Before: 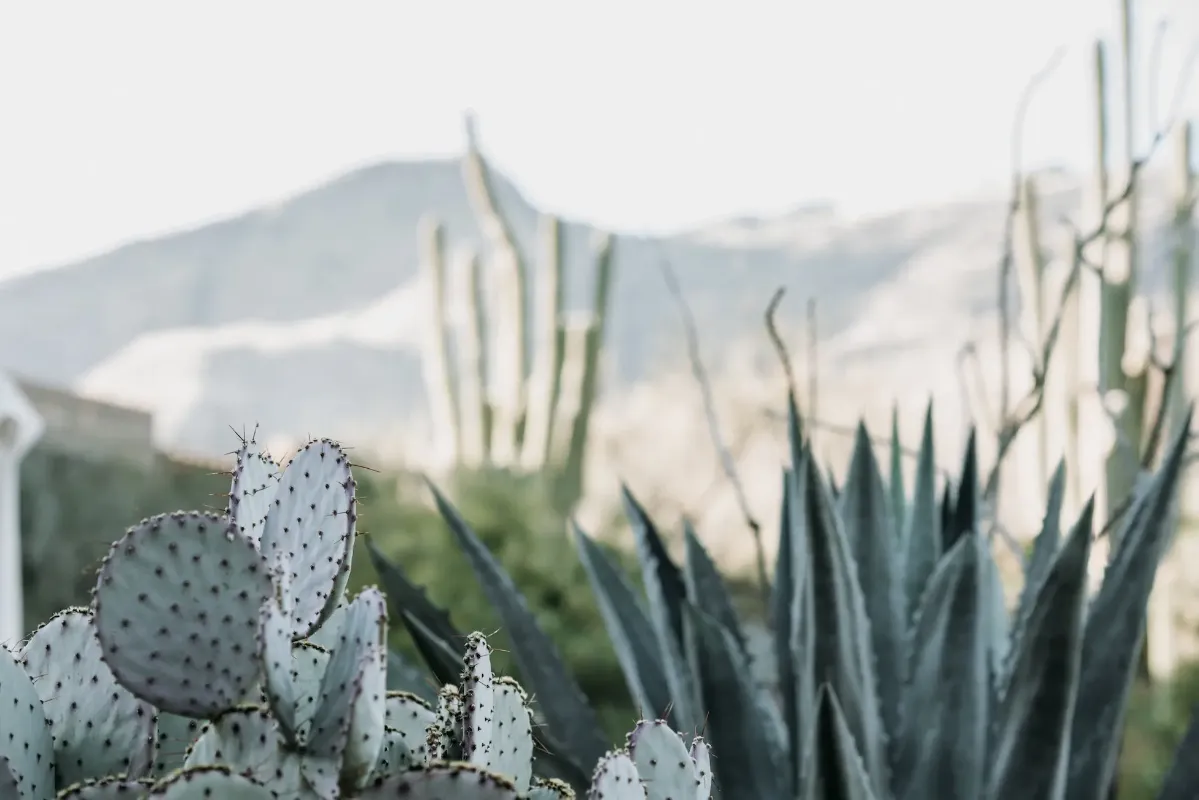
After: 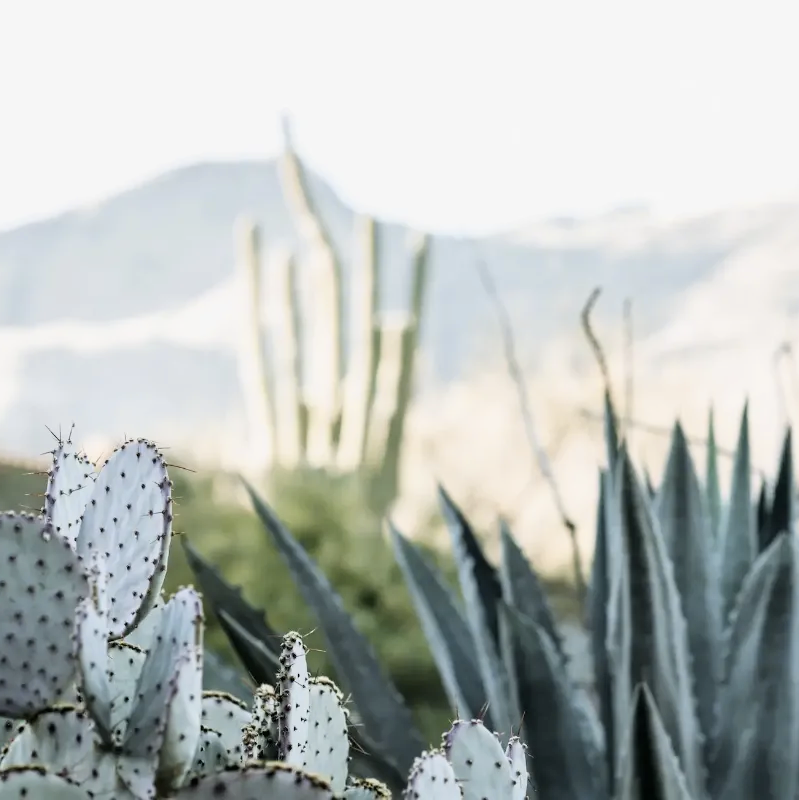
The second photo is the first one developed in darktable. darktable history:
crop: left 15.419%, right 17.914%
exposure: black level correction 0.001, exposure 0.5 EV, compensate exposure bias true, compensate highlight preservation false
color contrast: green-magenta contrast 0.8, blue-yellow contrast 1.1, unbound 0
filmic rgb: black relative exposure -11.35 EV, white relative exposure 3.22 EV, hardness 6.76, color science v6 (2022)
